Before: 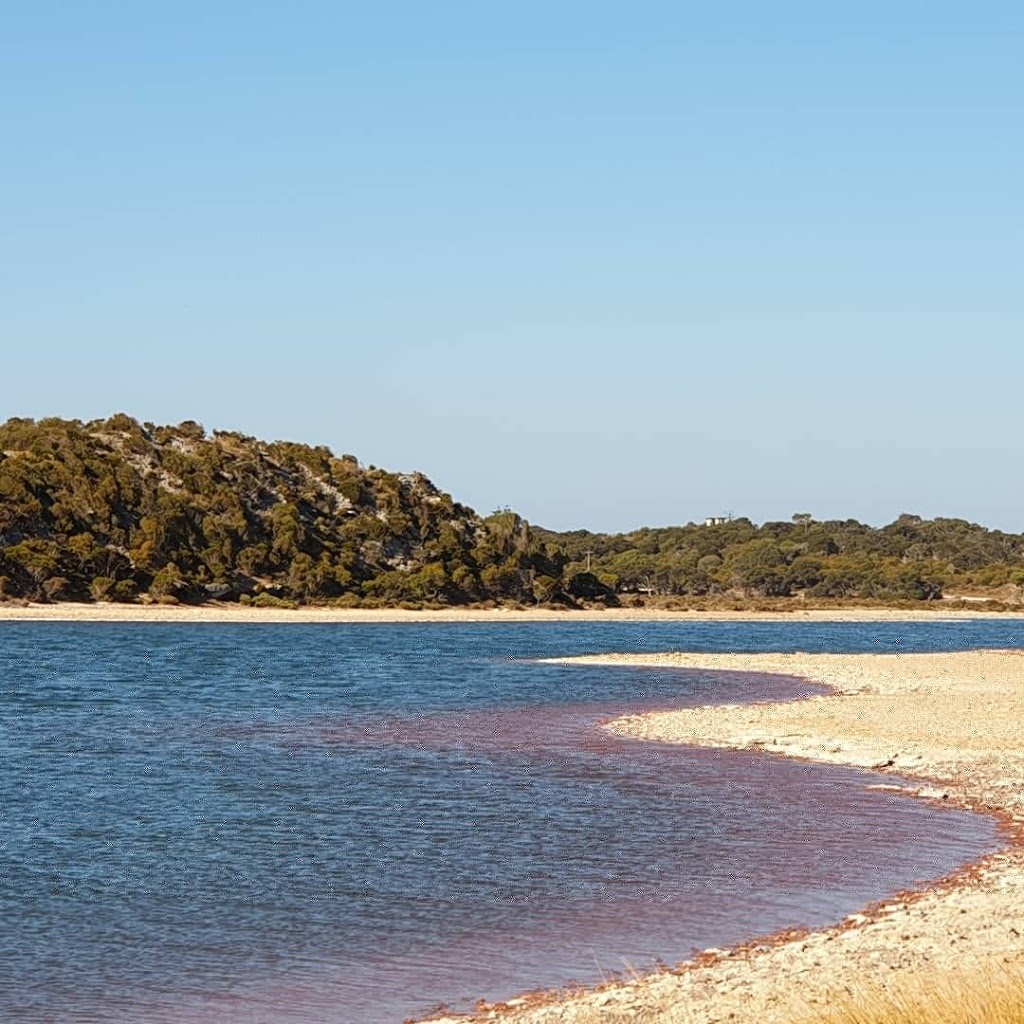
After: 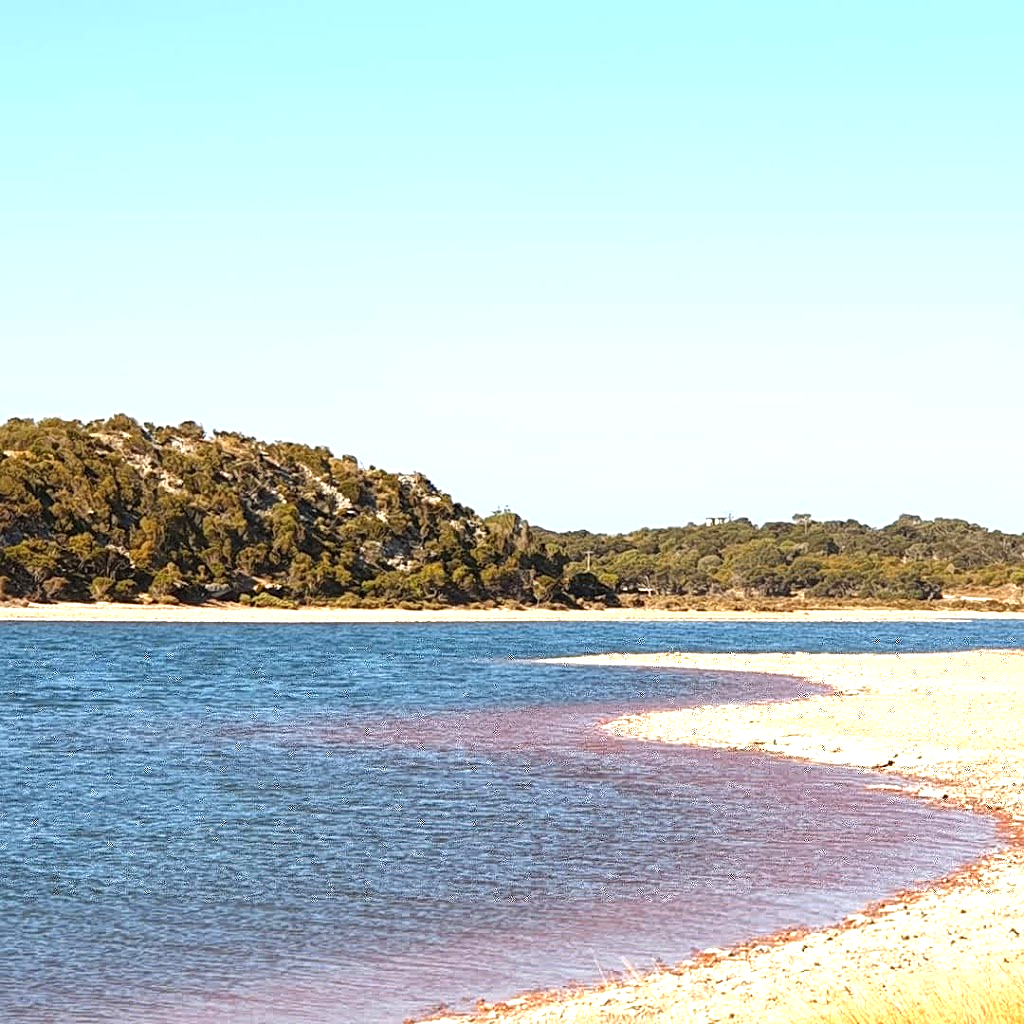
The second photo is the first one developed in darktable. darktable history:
exposure: black level correction 0, exposure 0.893 EV, compensate highlight preservation false
sharpen: amount 0.201
